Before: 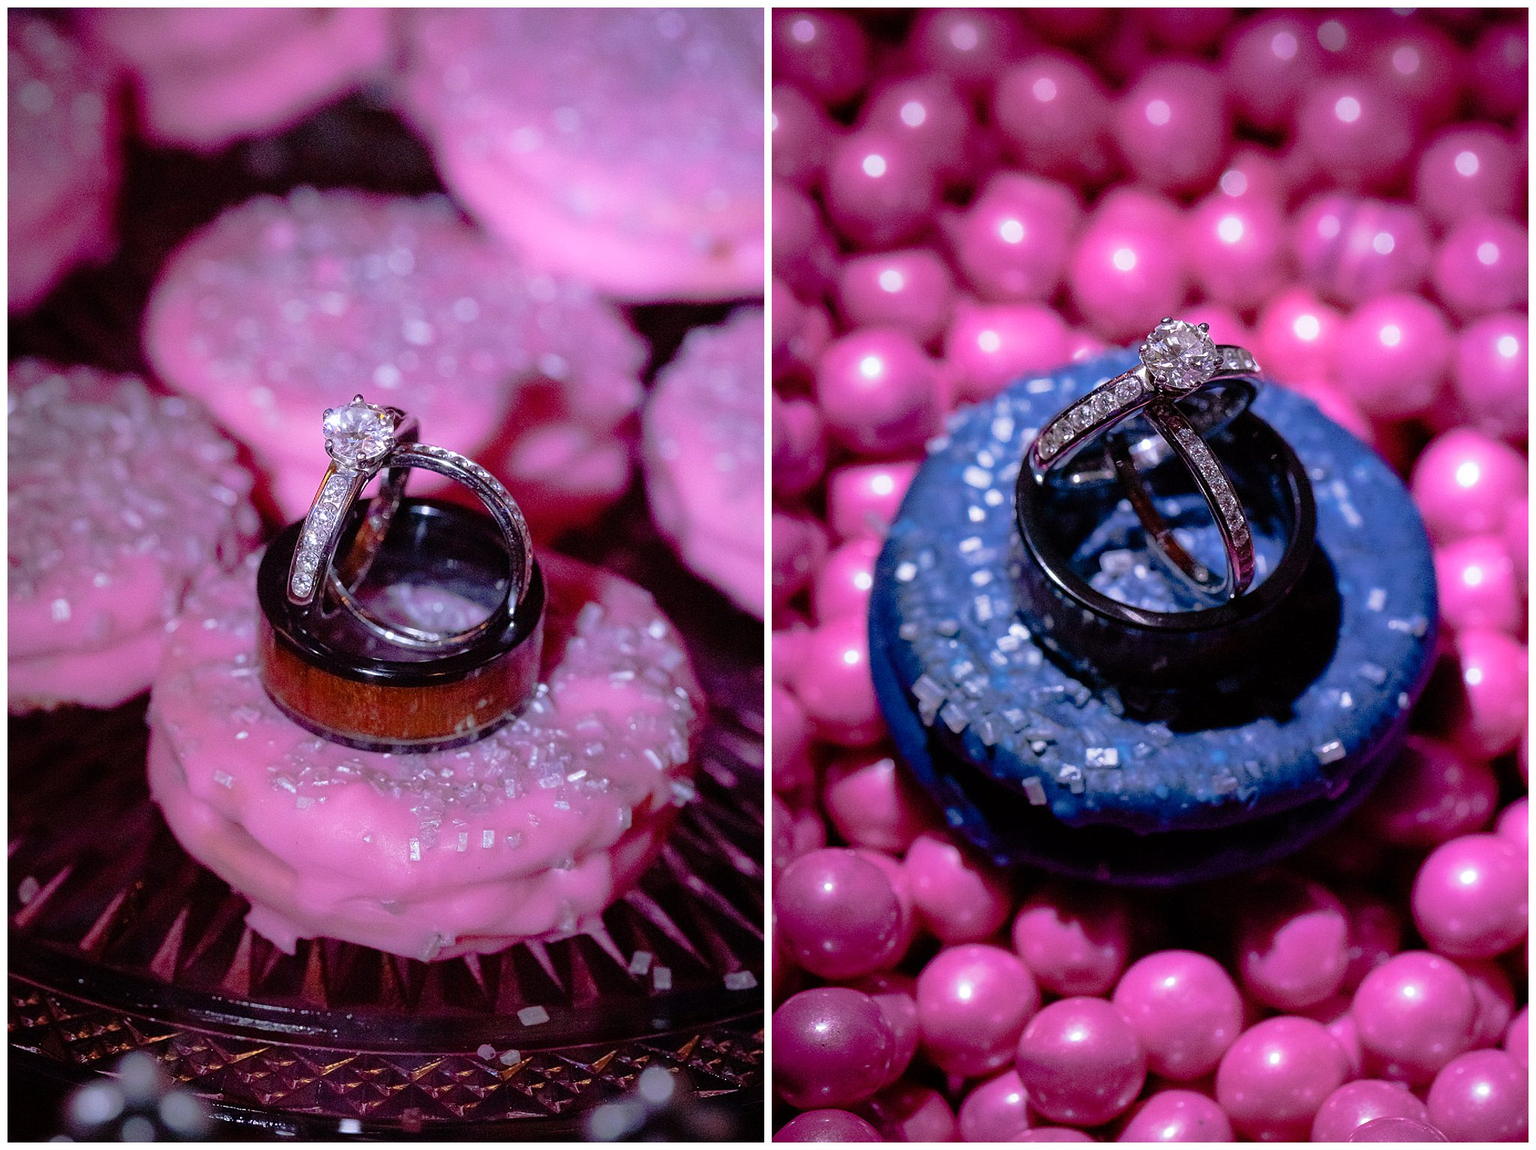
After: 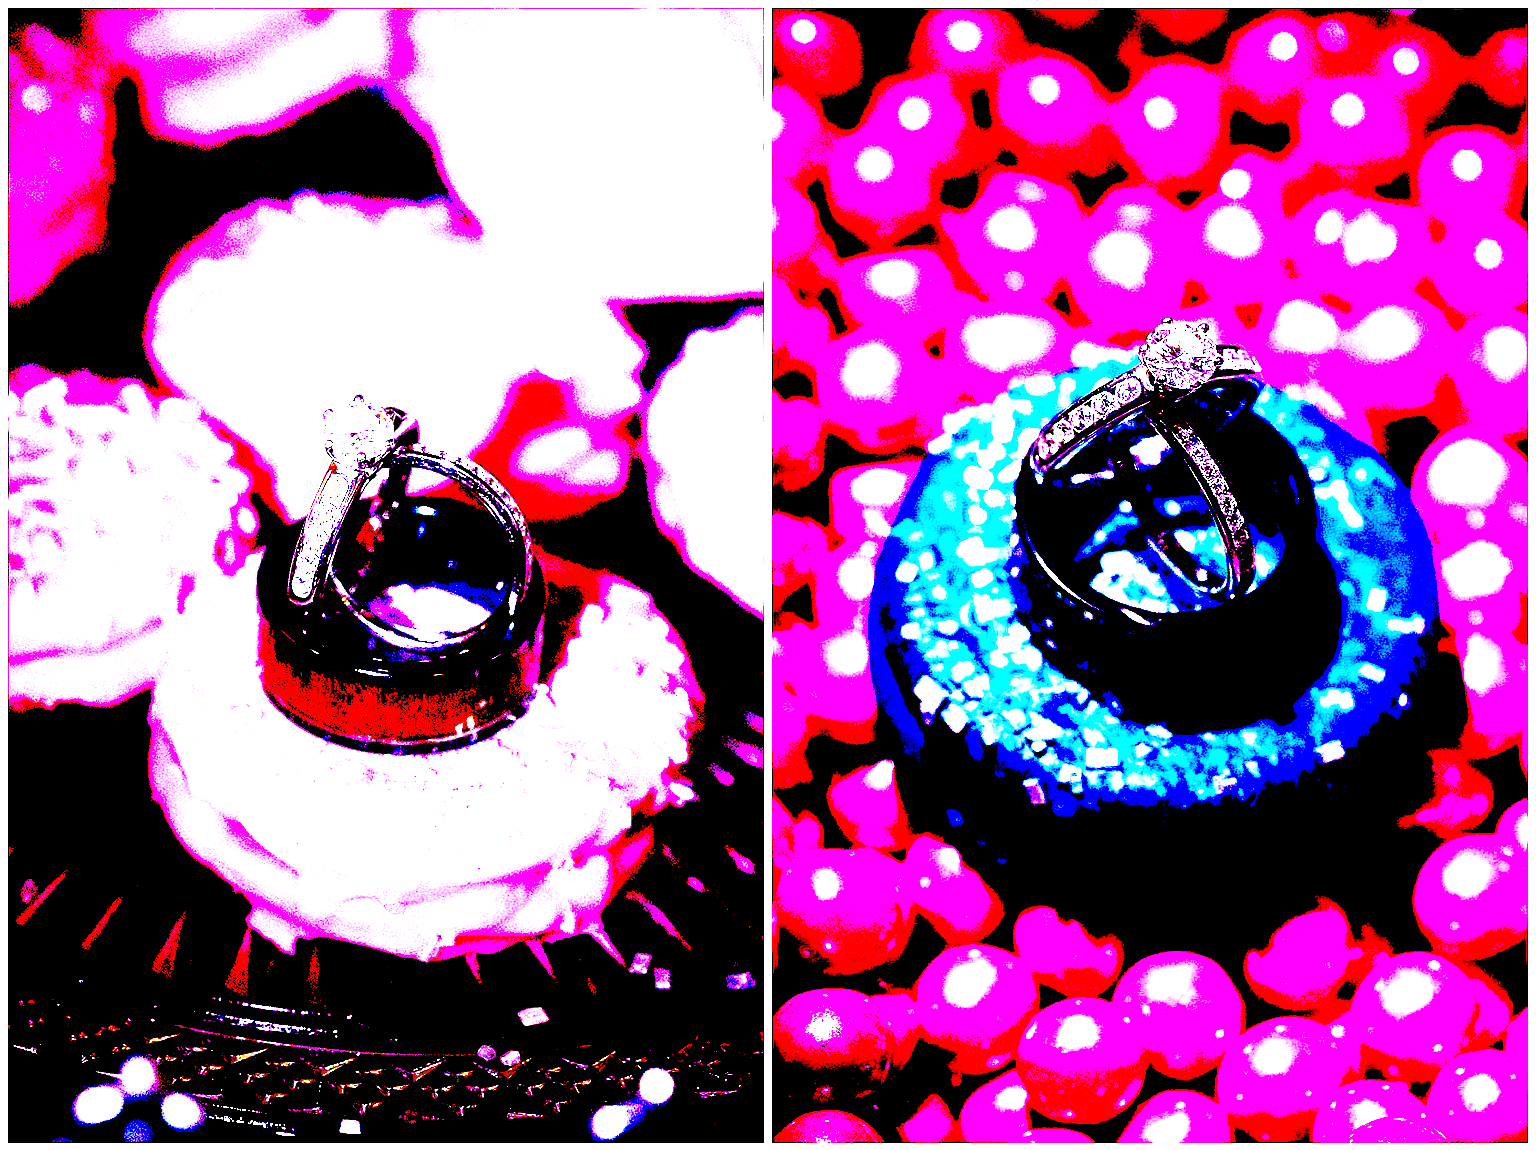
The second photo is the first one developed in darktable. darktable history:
exposure: black level correction 0.099, exposure 2.923 EV, compensate highlight preservation false
